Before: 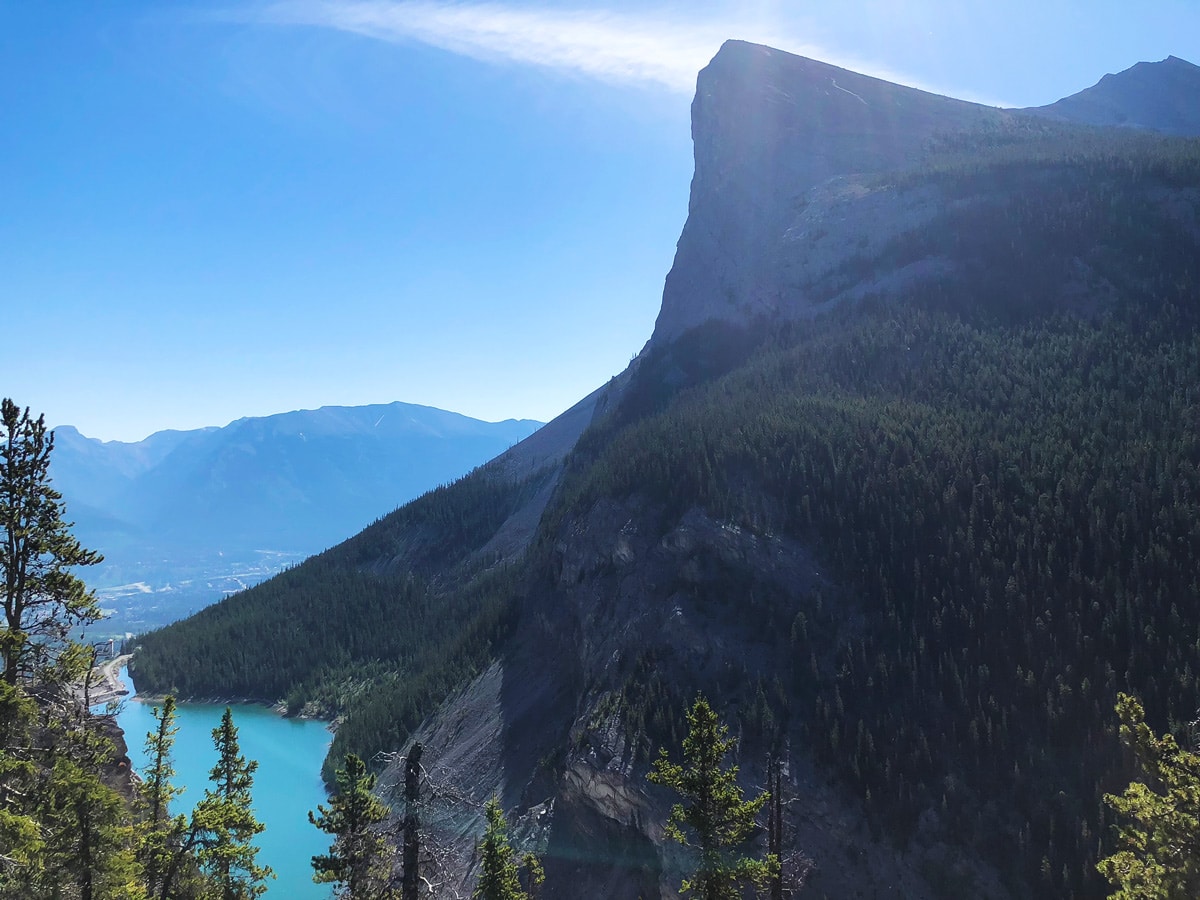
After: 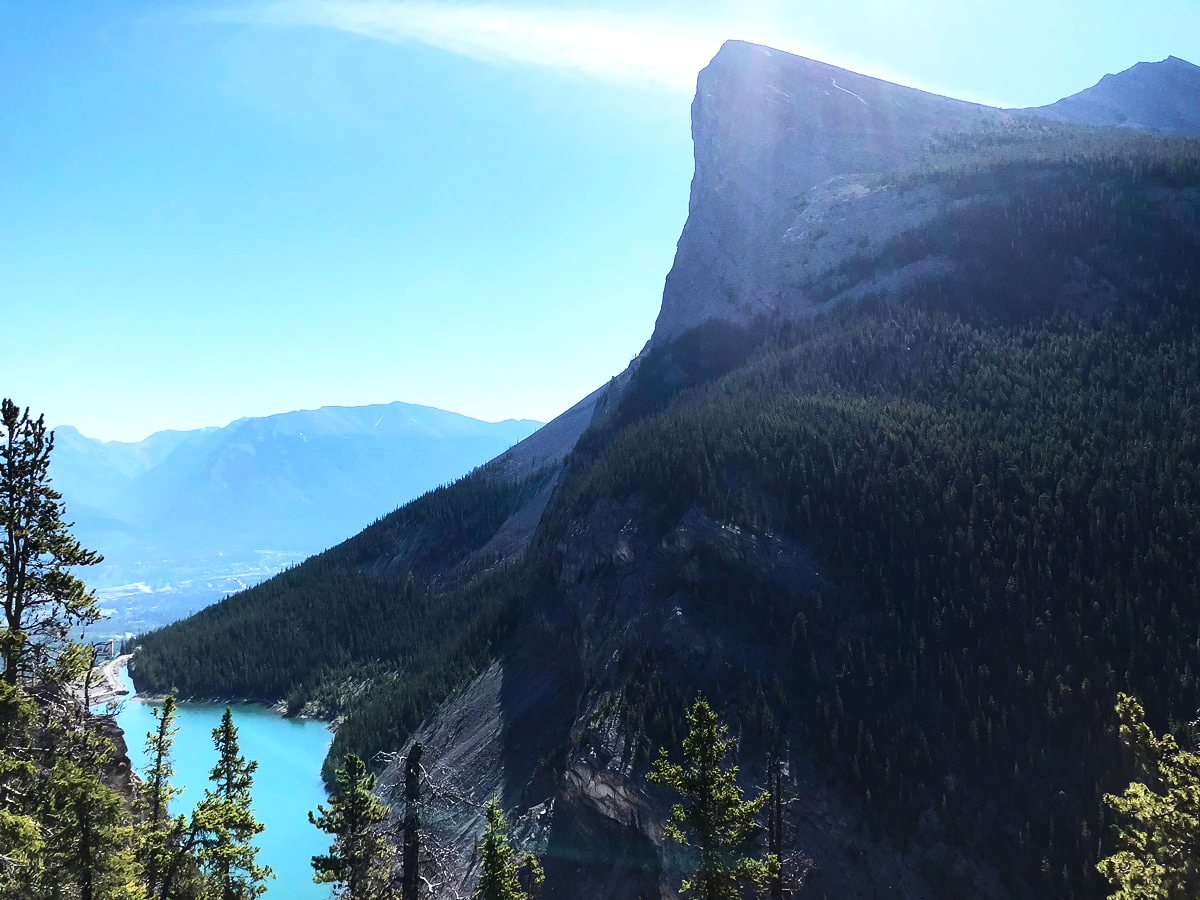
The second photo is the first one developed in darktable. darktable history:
exposure: exposure 0.367 EV, compensate highlight preservation false
contrast brightness saturation: contrast 0.28
